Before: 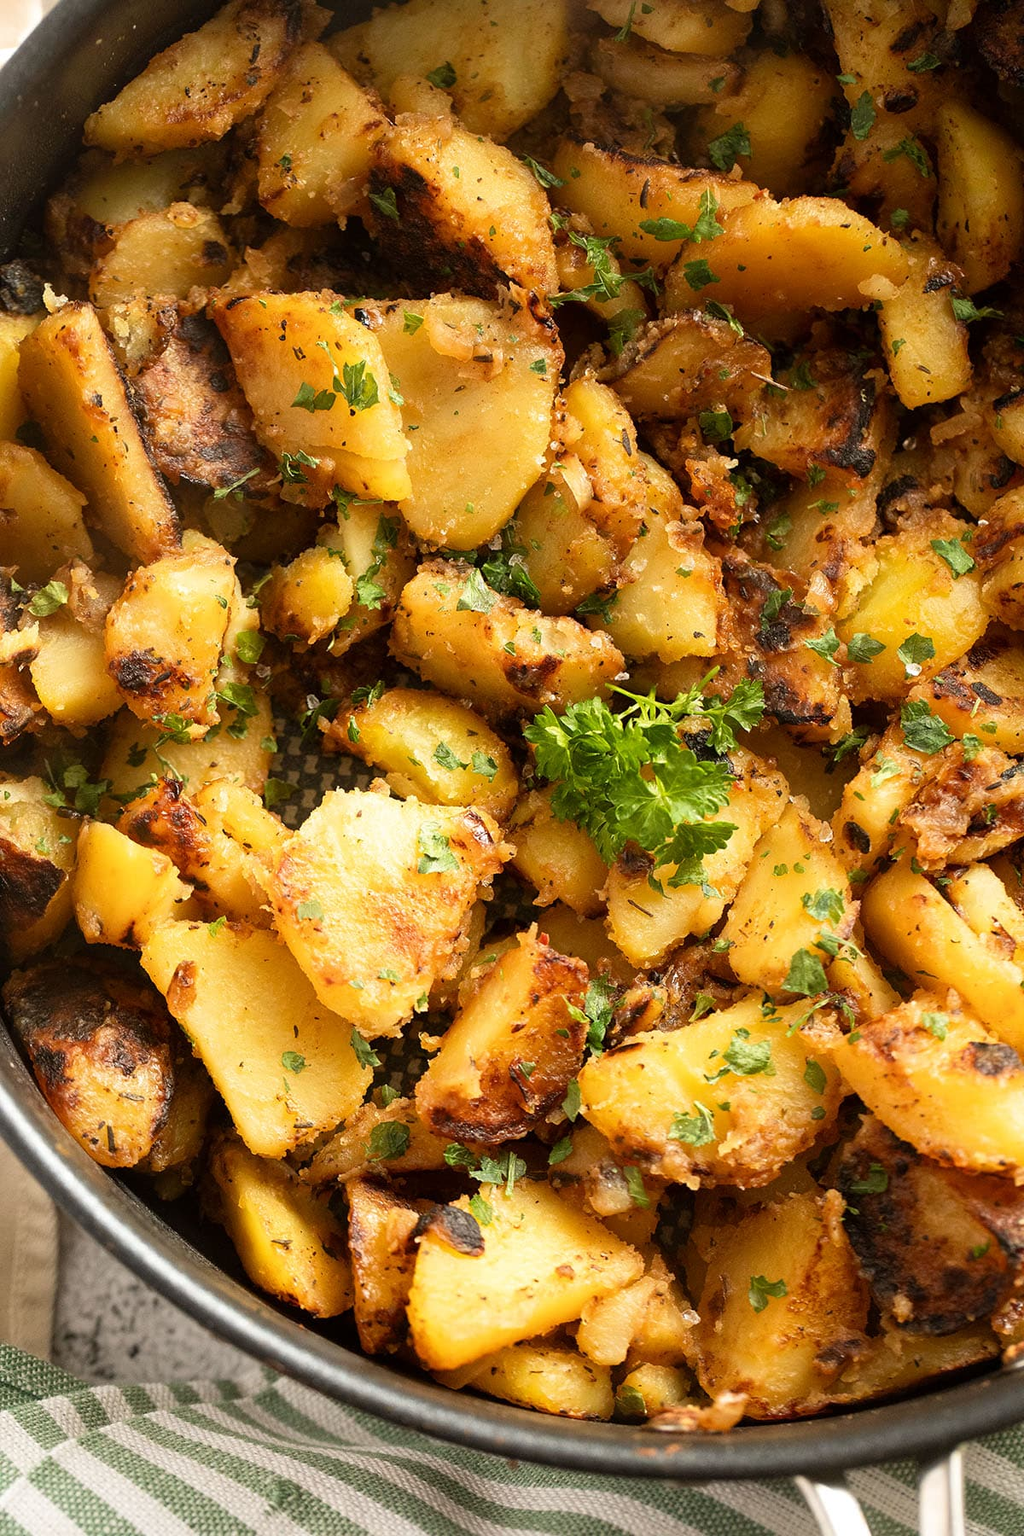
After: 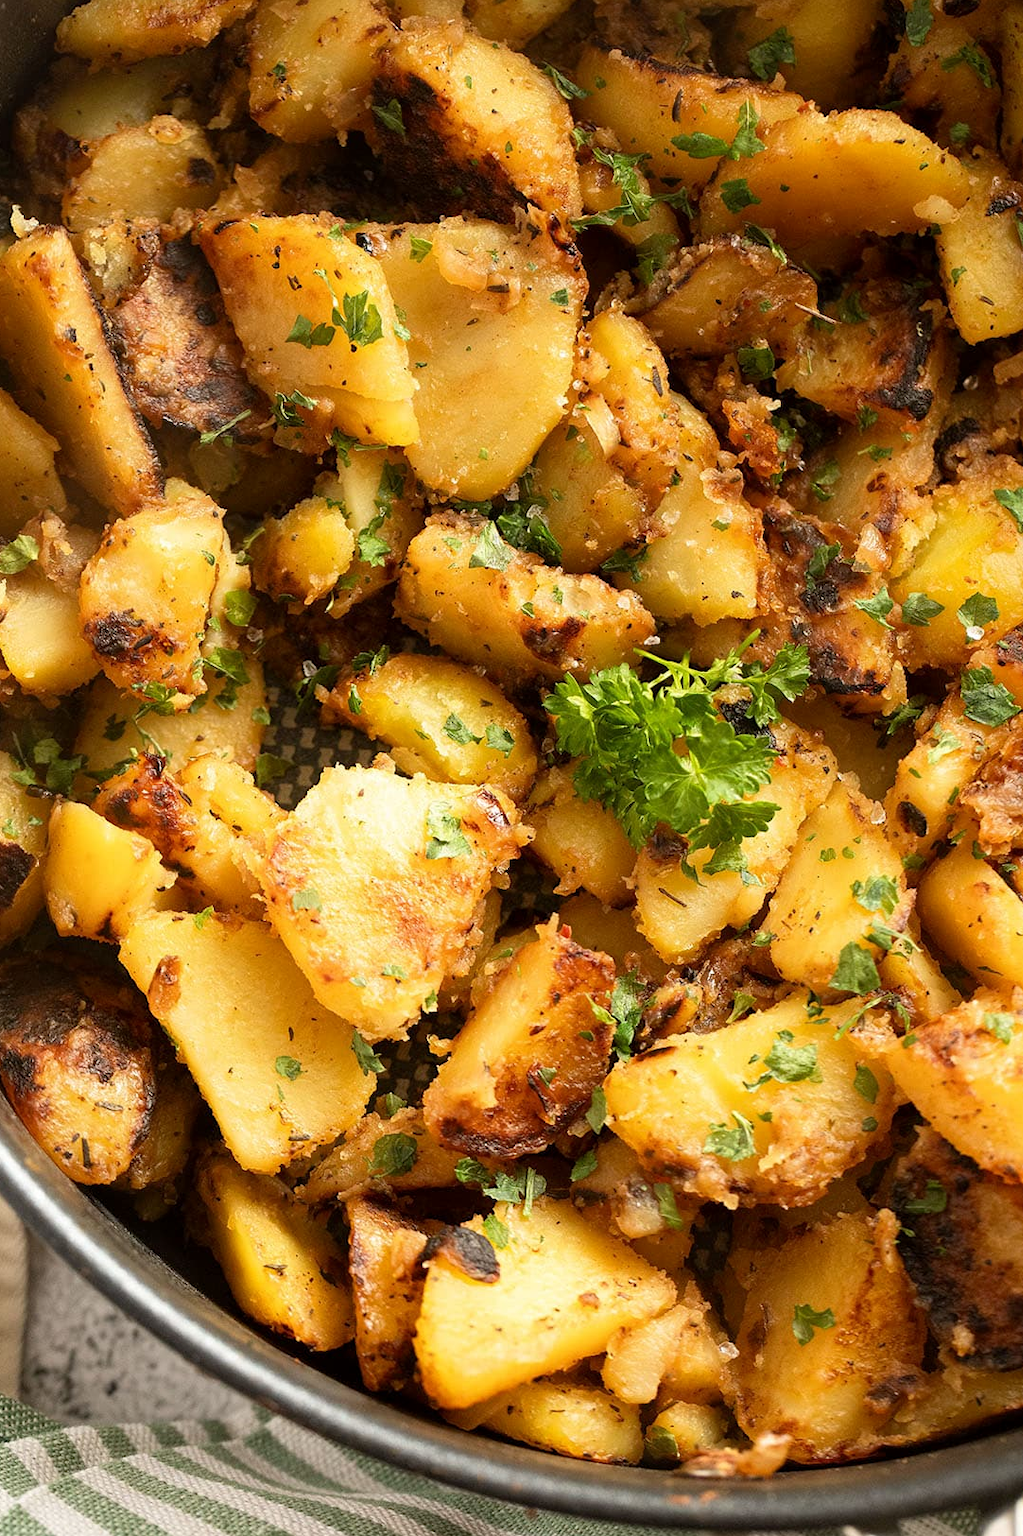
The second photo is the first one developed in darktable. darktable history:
exposure: black level correction 0.001, compensate highlight preservation false
crop: left 3.305%, top 6.436%, right 6.389%, bottom 3.258%
